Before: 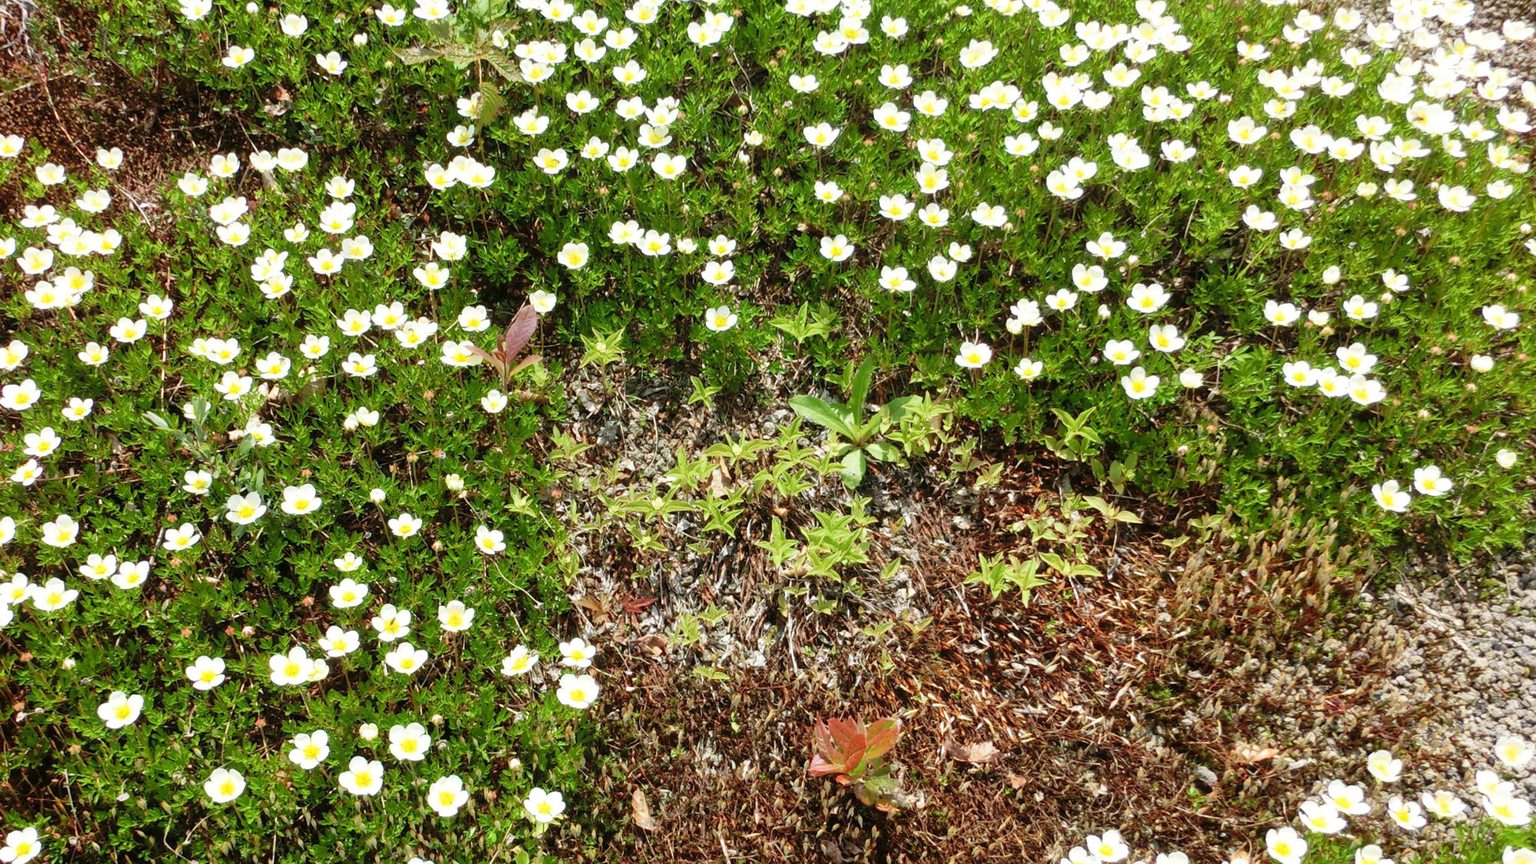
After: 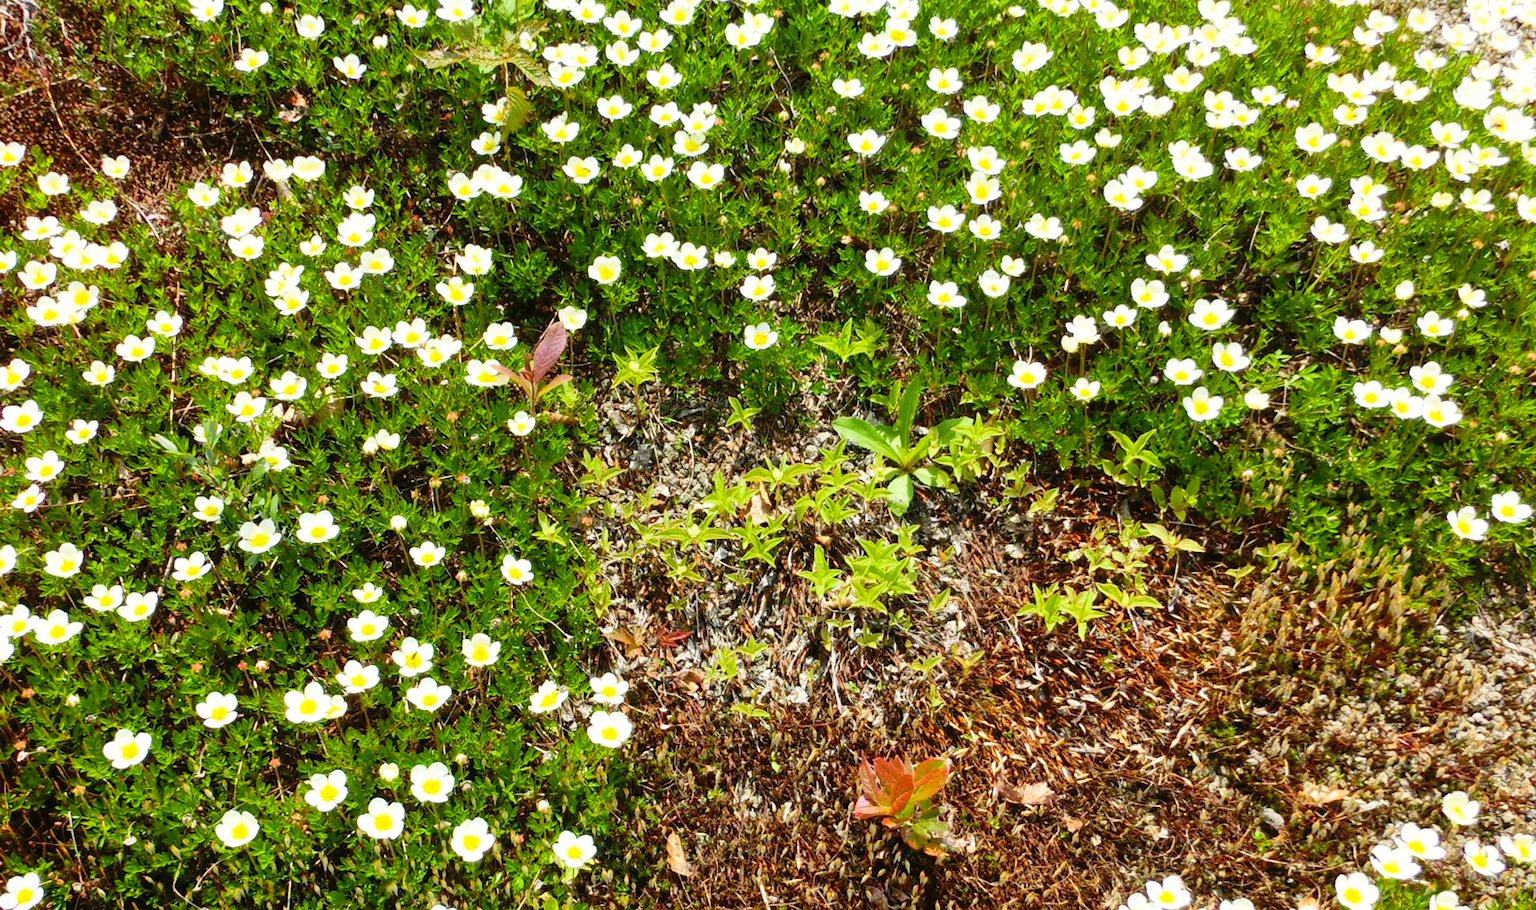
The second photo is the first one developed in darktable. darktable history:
contrast brightness saturation: contrast 0.15, brightness 0.05
color balance rgb: perceptual saturation grading › global saturation 25%, global vibrance 20%
crop and rotate: right 5.167%
